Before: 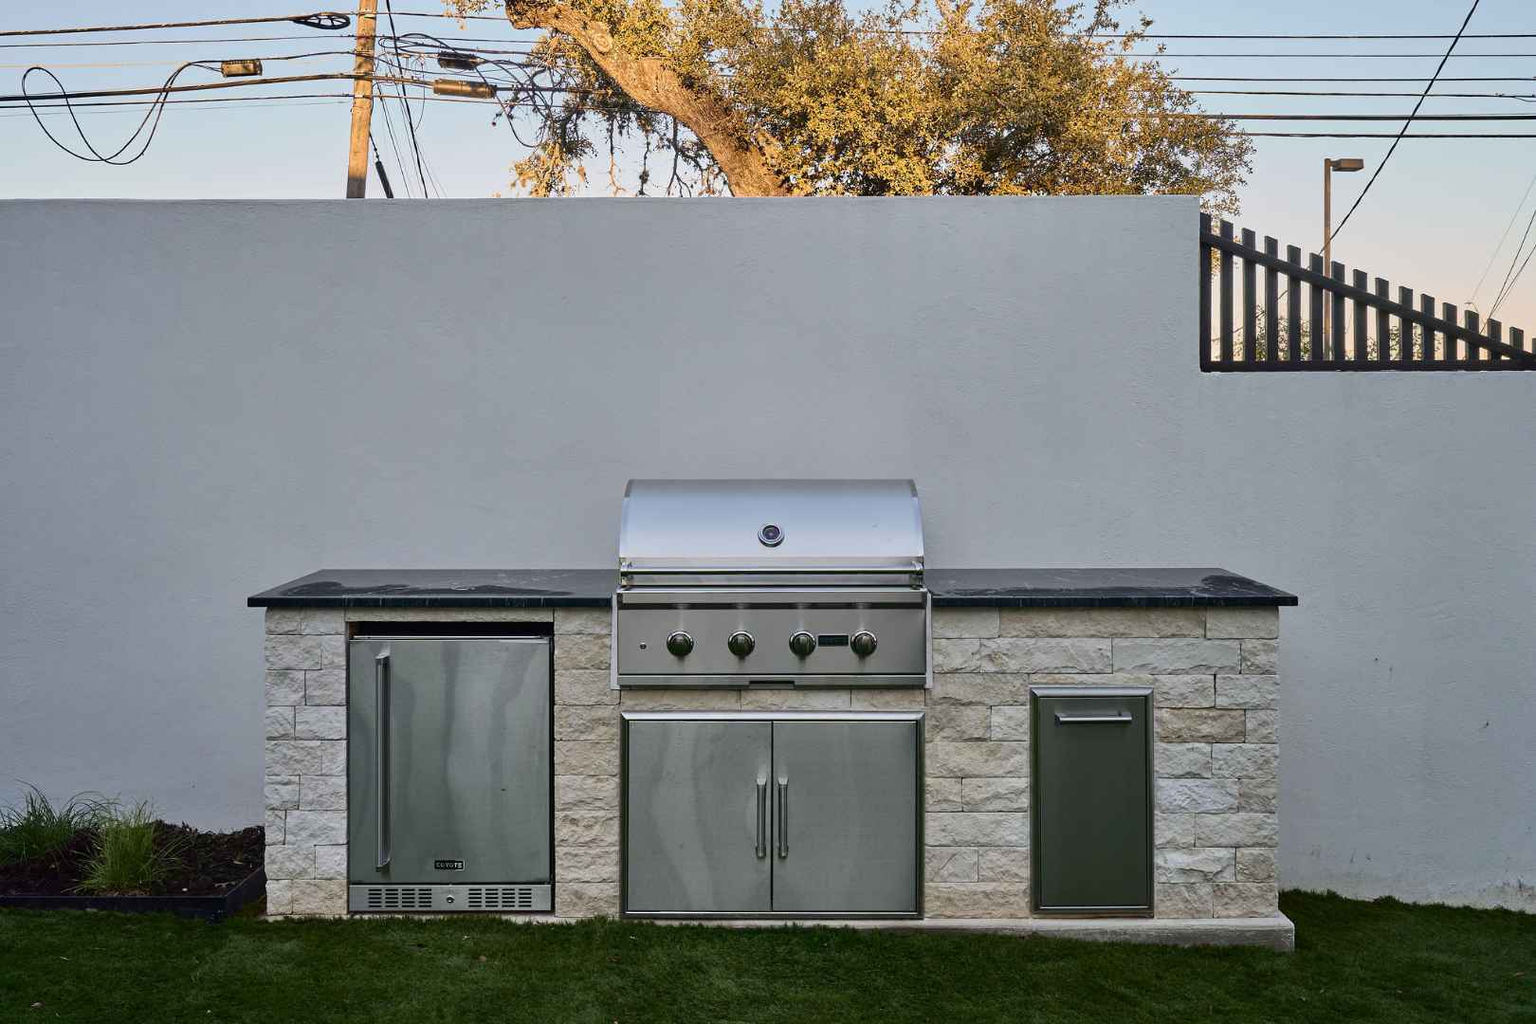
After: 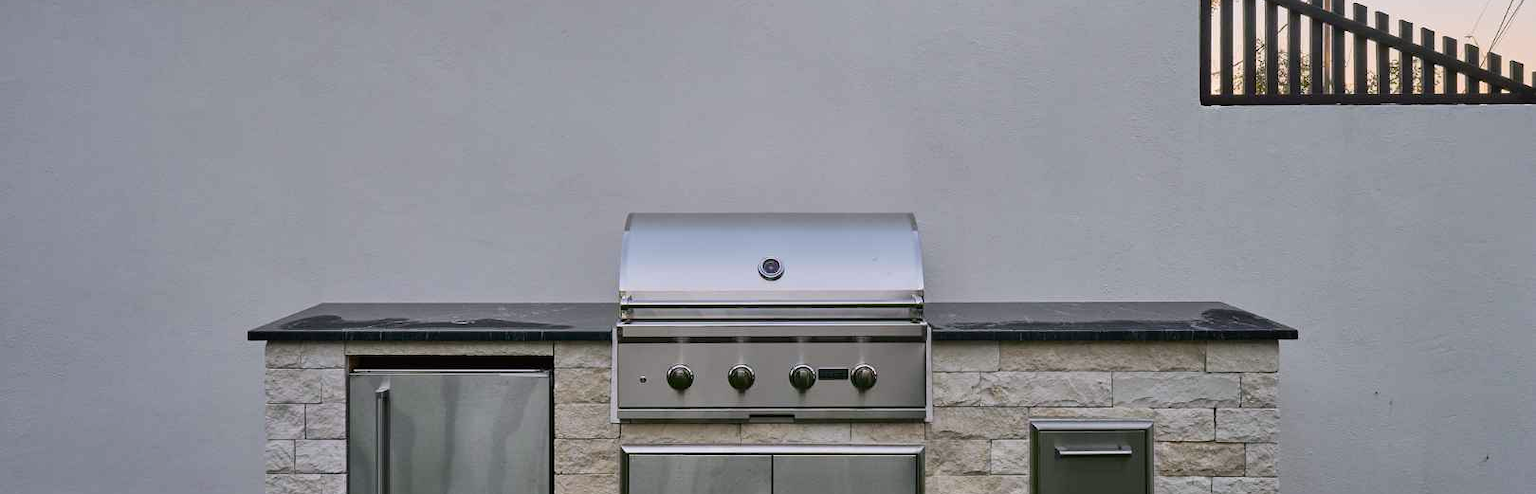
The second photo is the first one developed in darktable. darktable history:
crop and rotate: top 26.056%, bottom 25.543%
color correction: highlights a* 3.12, highlights b* -1.55, shadows a* -0.101, shadows b* 2.52, saturation 0.98
